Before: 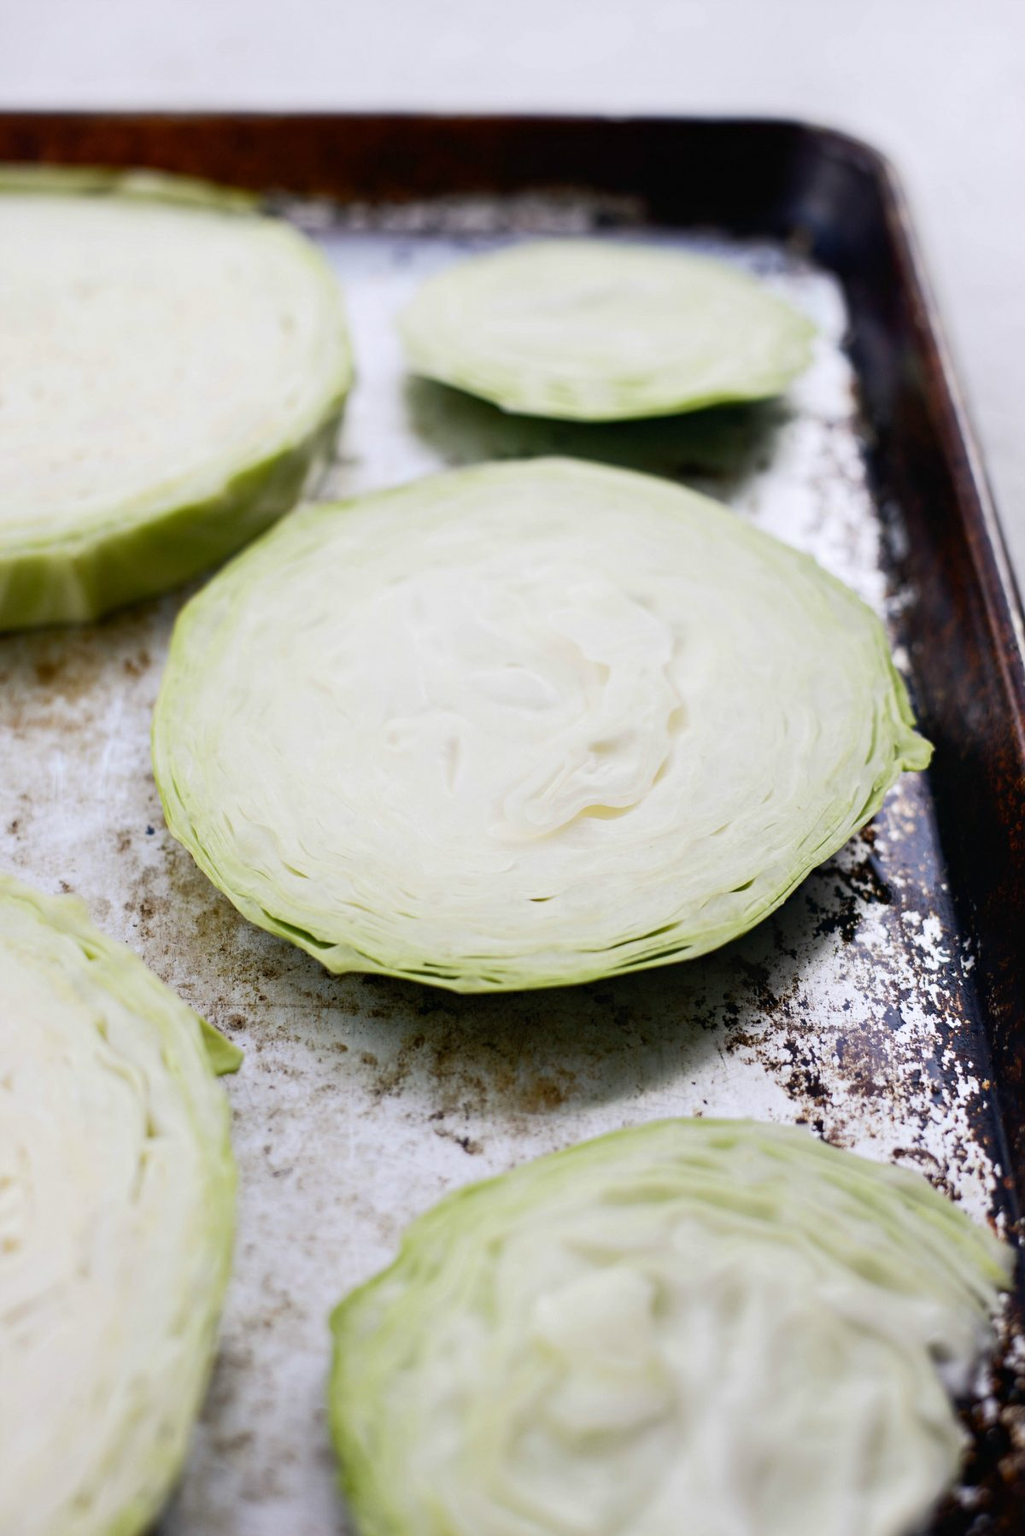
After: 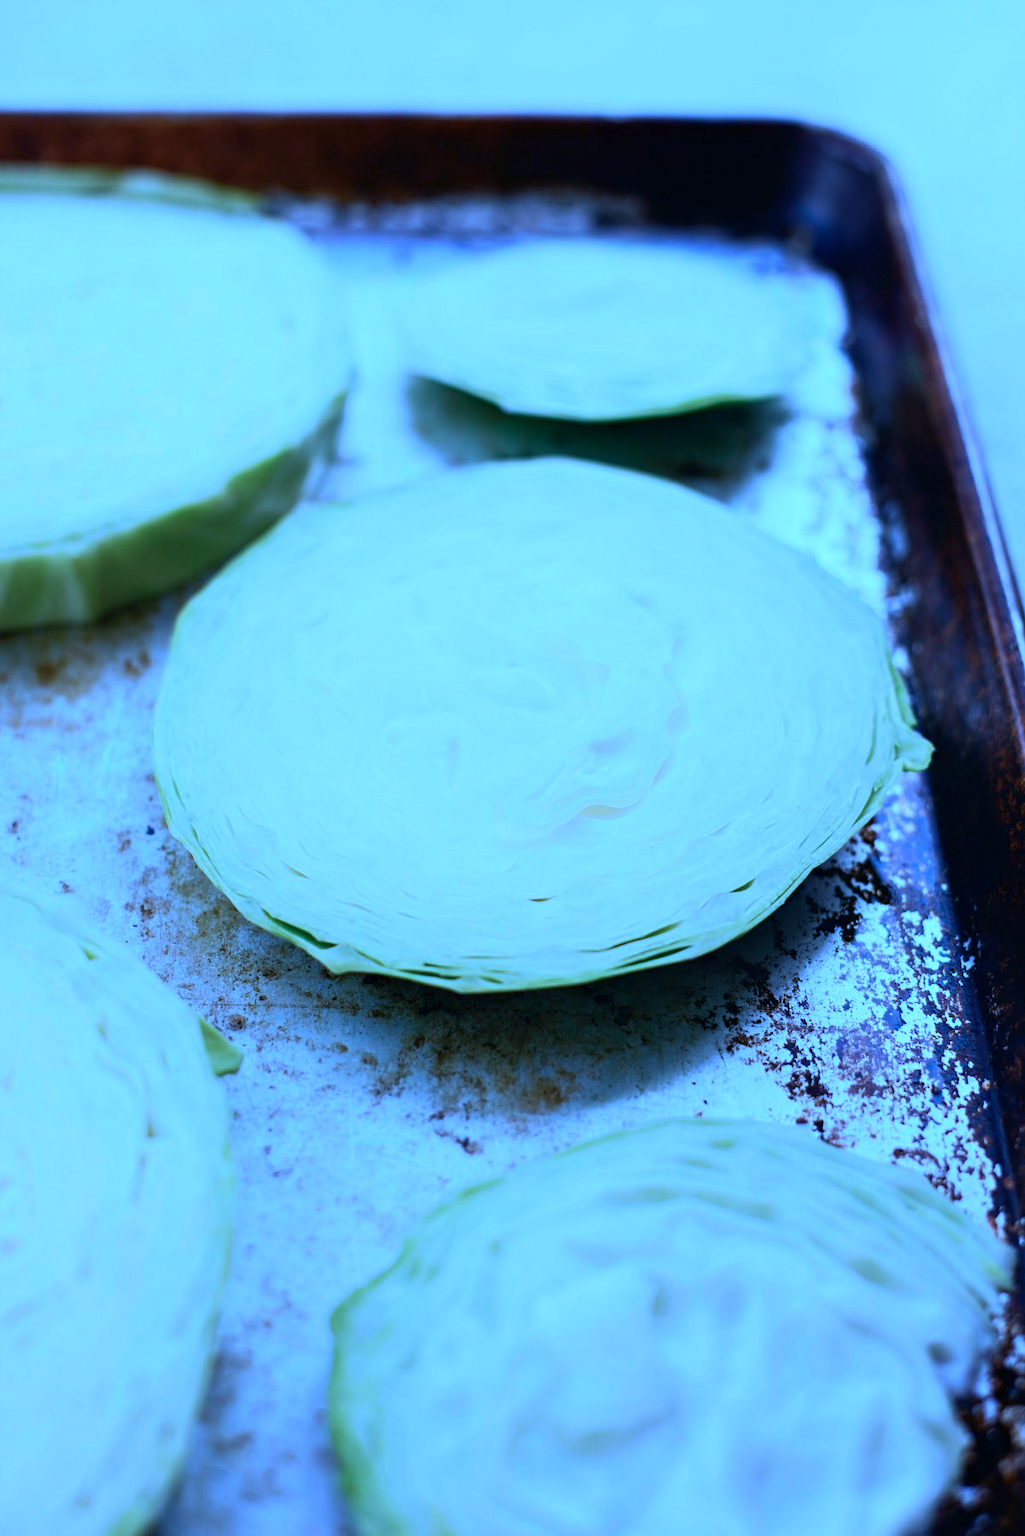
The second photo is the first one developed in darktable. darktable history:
color calibration: gray › normalize channels true, illuminant as shot in camera, x 0.462, y 0.419, temperature 2659.81 K, gamut compression 0.002
